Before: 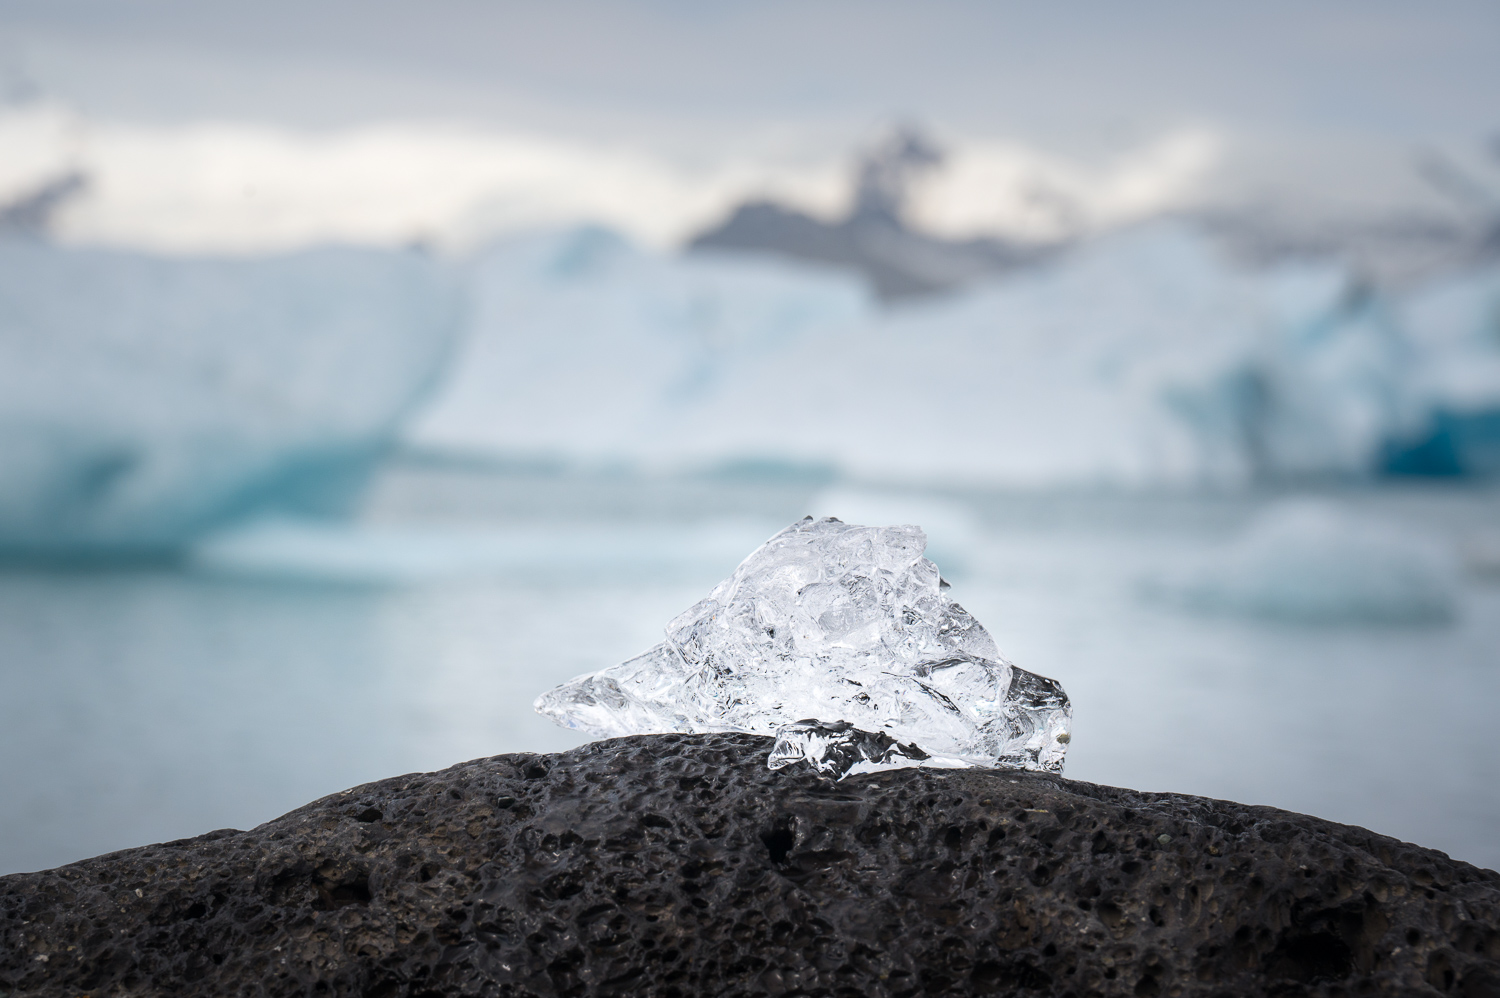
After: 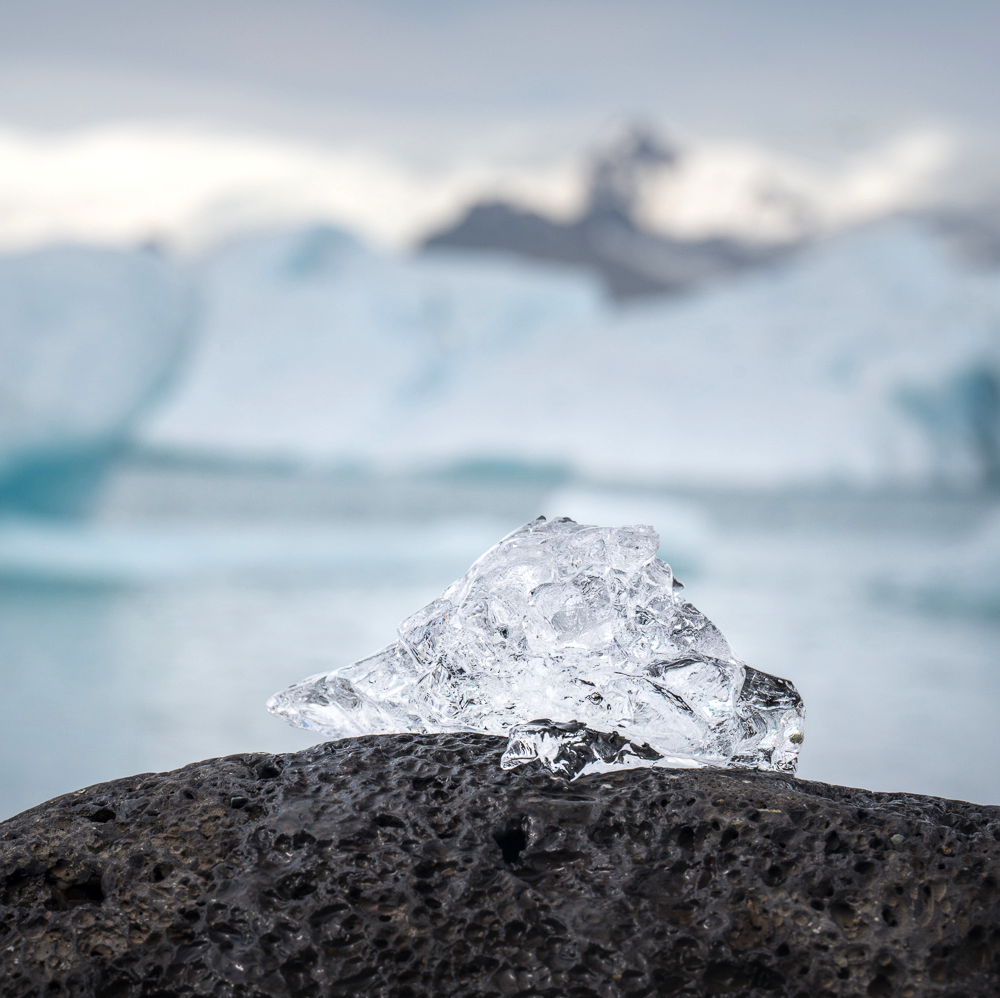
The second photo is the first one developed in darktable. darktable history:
contrast brightness saturation: contrast 0.044, saturation 0.153
crop and rotate: left 17.825%, right 15.447%
local contrast: detail 130%
